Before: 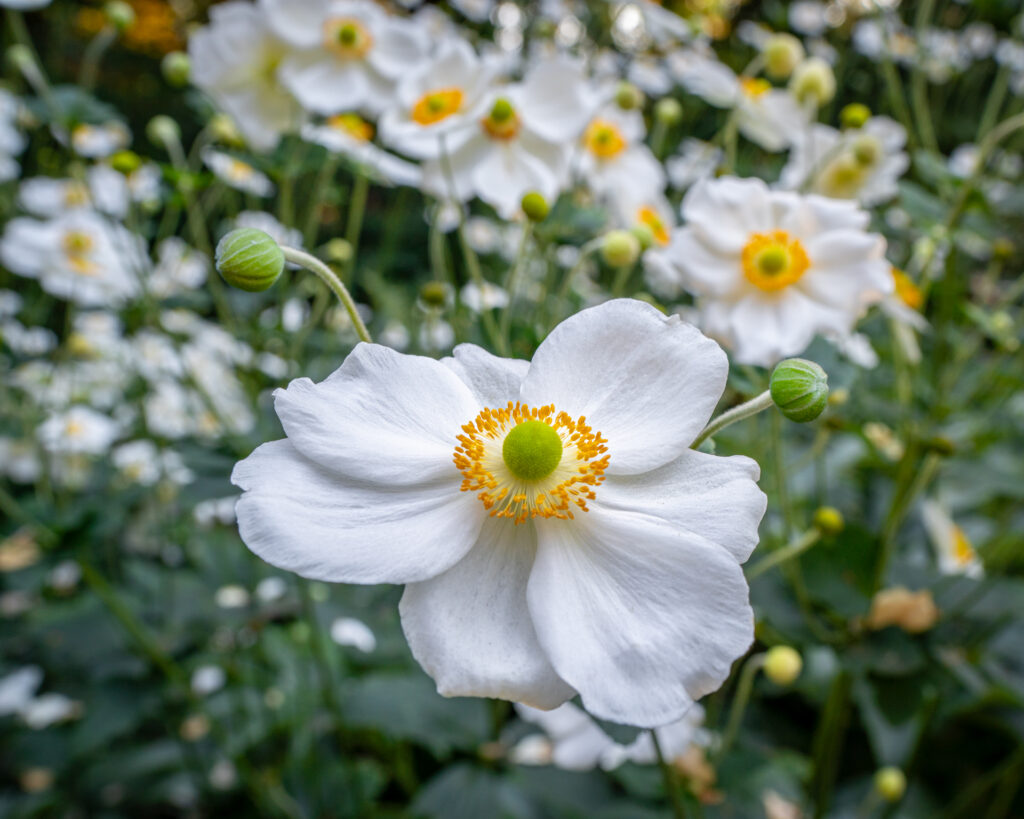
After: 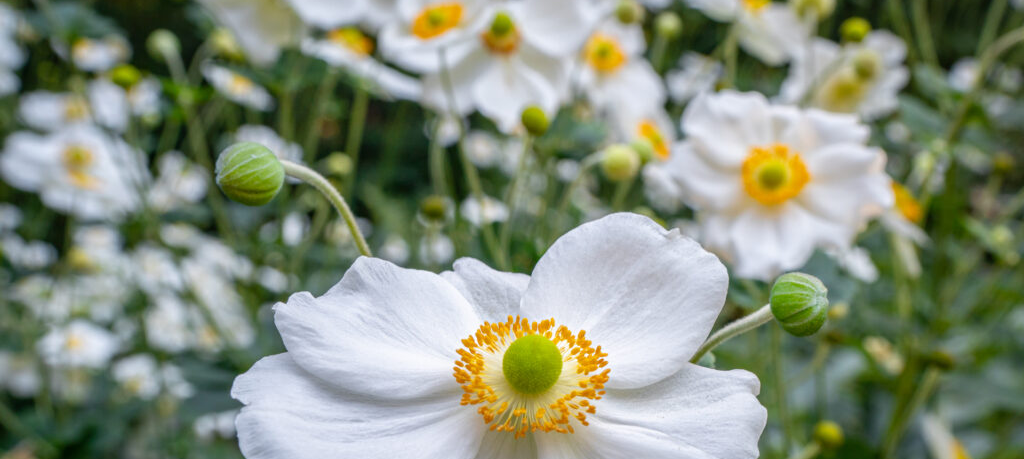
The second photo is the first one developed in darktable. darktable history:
crop and rotate: top 10.605%, bottom 33.274%
tone equalizer: on, module defaults
